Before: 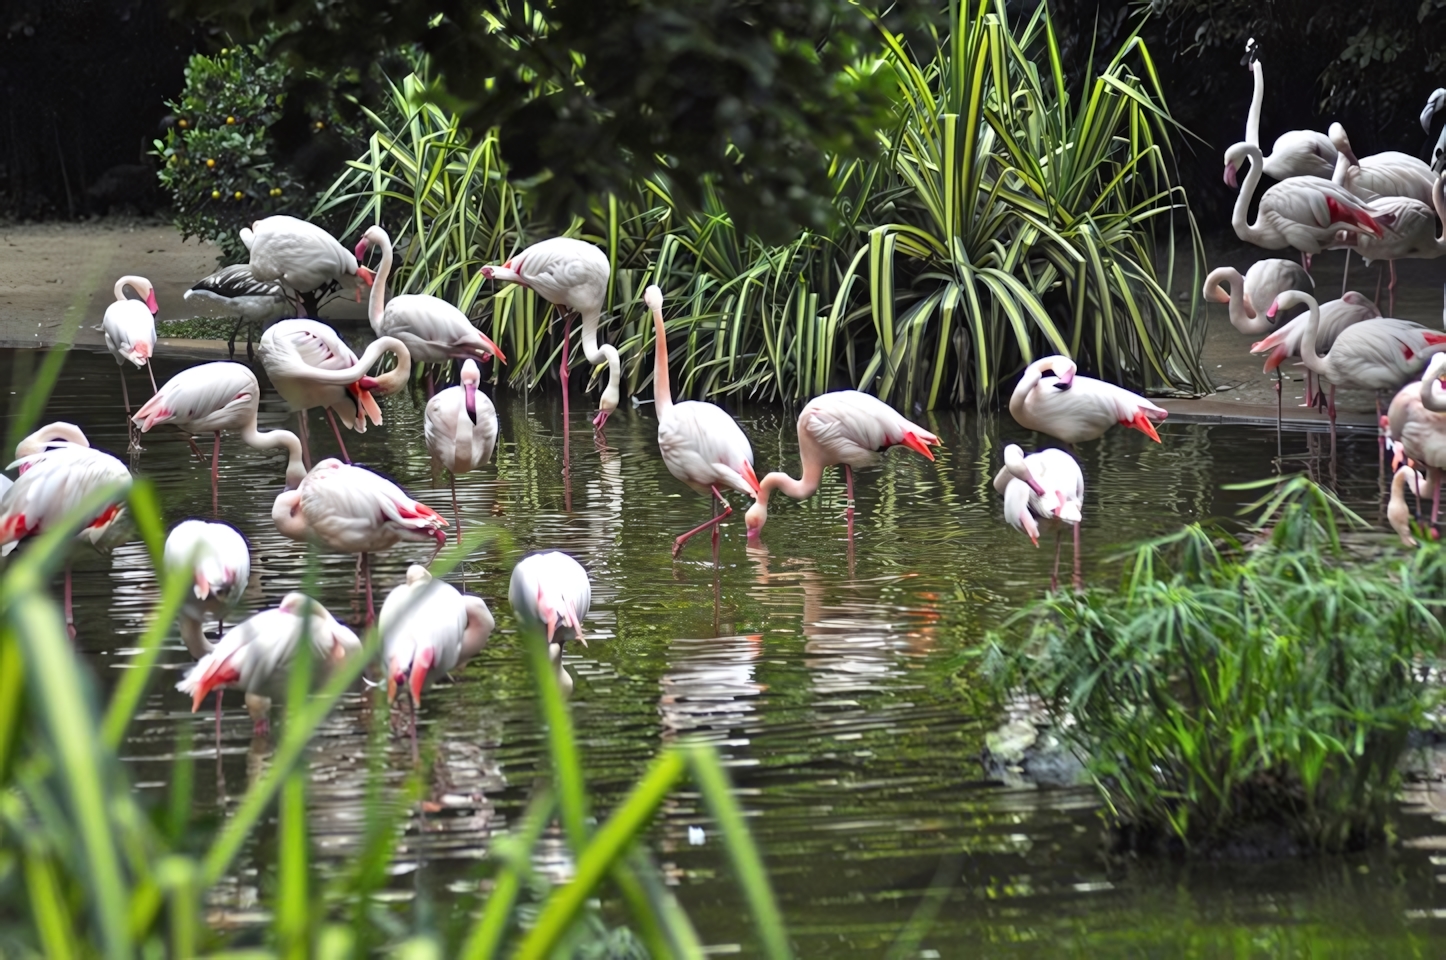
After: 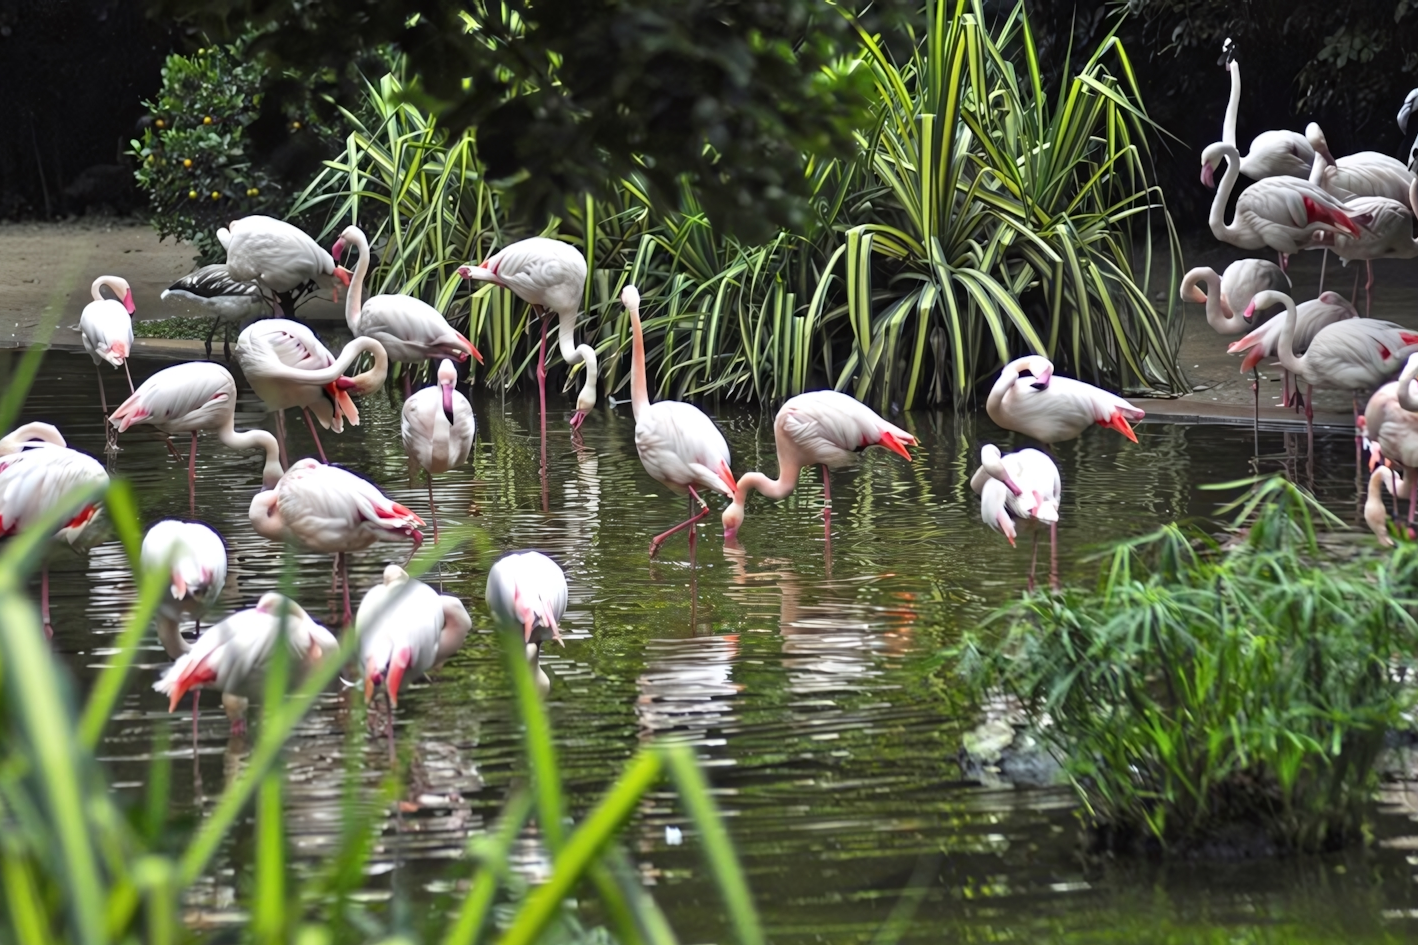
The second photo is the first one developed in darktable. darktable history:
crop: left 1.632%, right 0.281%, bottom 1.517%
